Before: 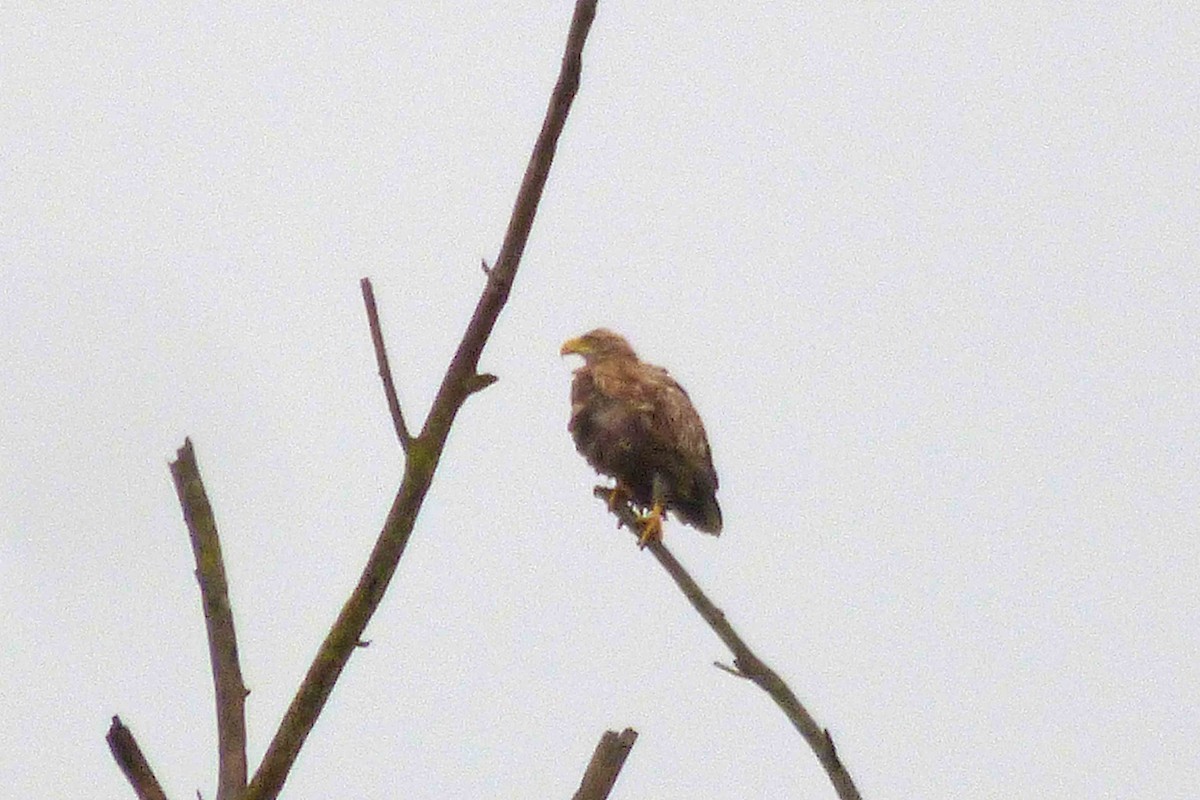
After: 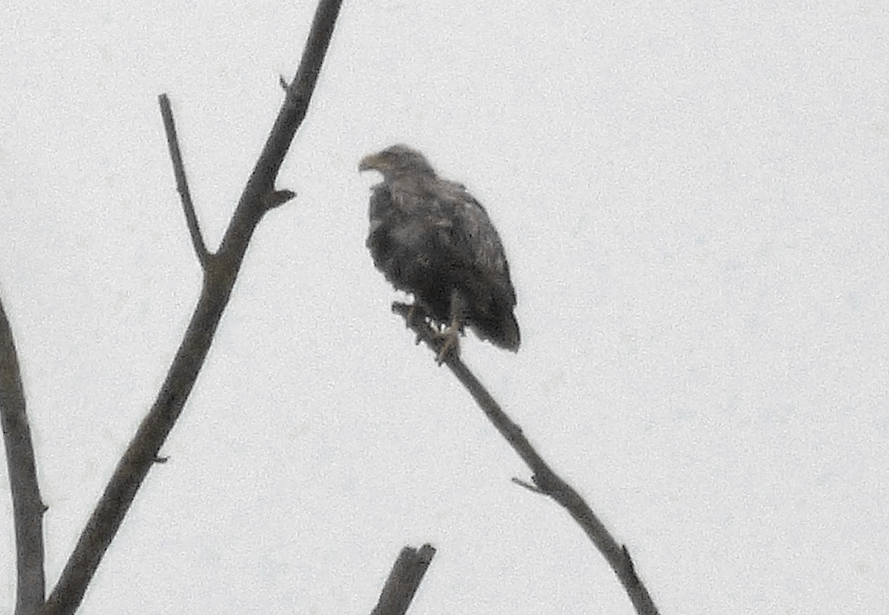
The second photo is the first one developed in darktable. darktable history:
color zones: curves: ch0 [(0, 0.487) (0.241, 0.395) (0.434, 0.373) (0.658, 0.412) (0.838, 0.487)]; ch1 [(0, 0) (0.053, 0.053) (0.211, 0.202) (0.579, 0.259) (0.781, 0.241)], mix 38.46%
crop: left 16.86%, top 23.052%, right 9.018%
